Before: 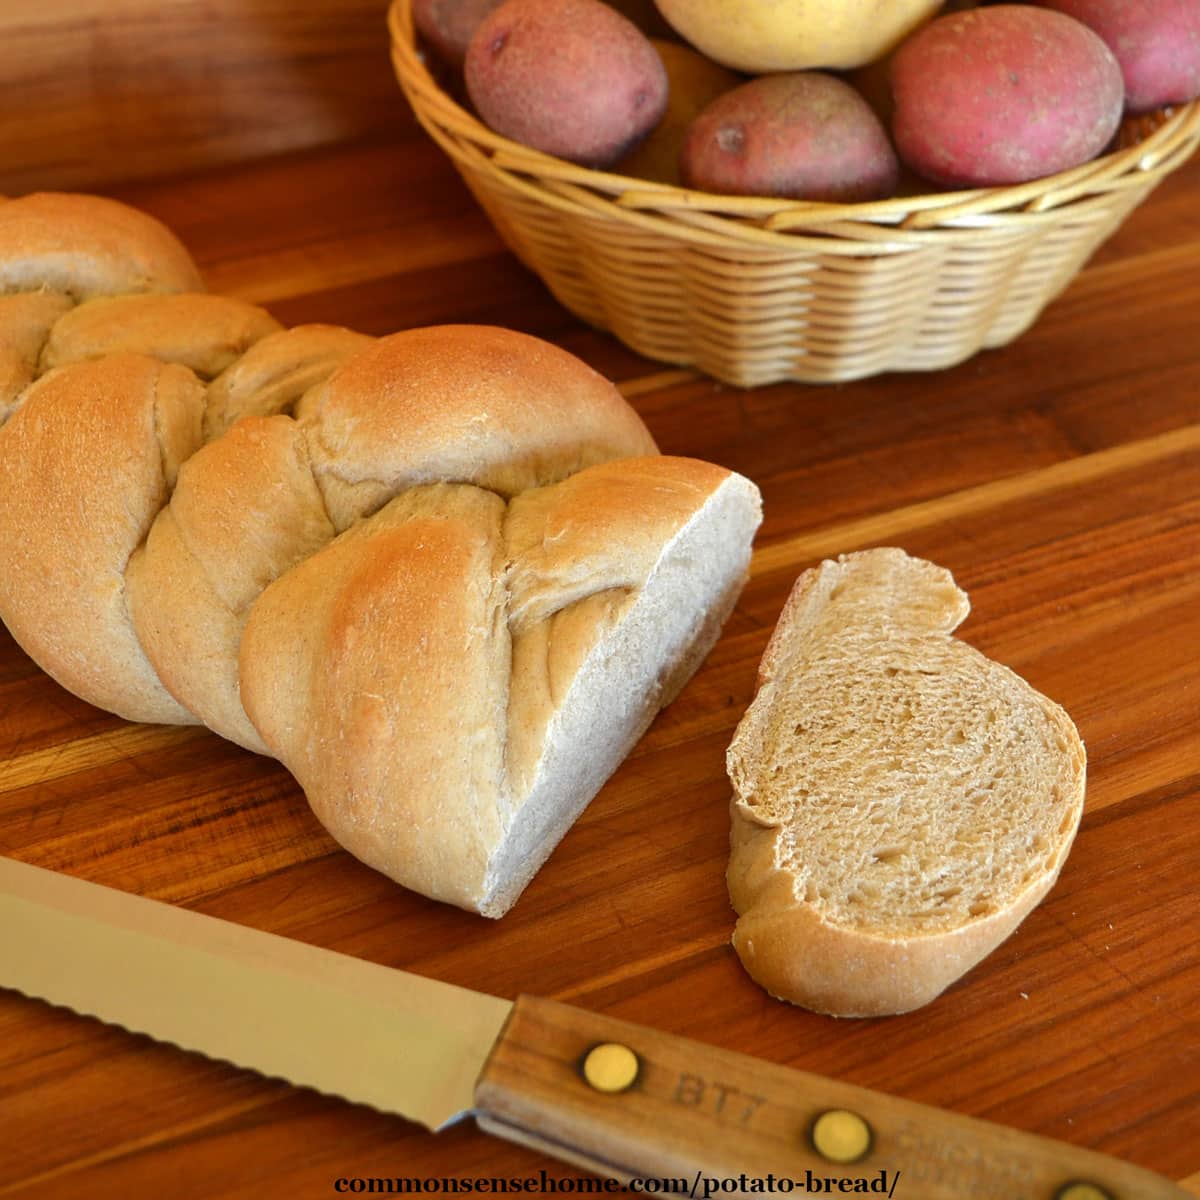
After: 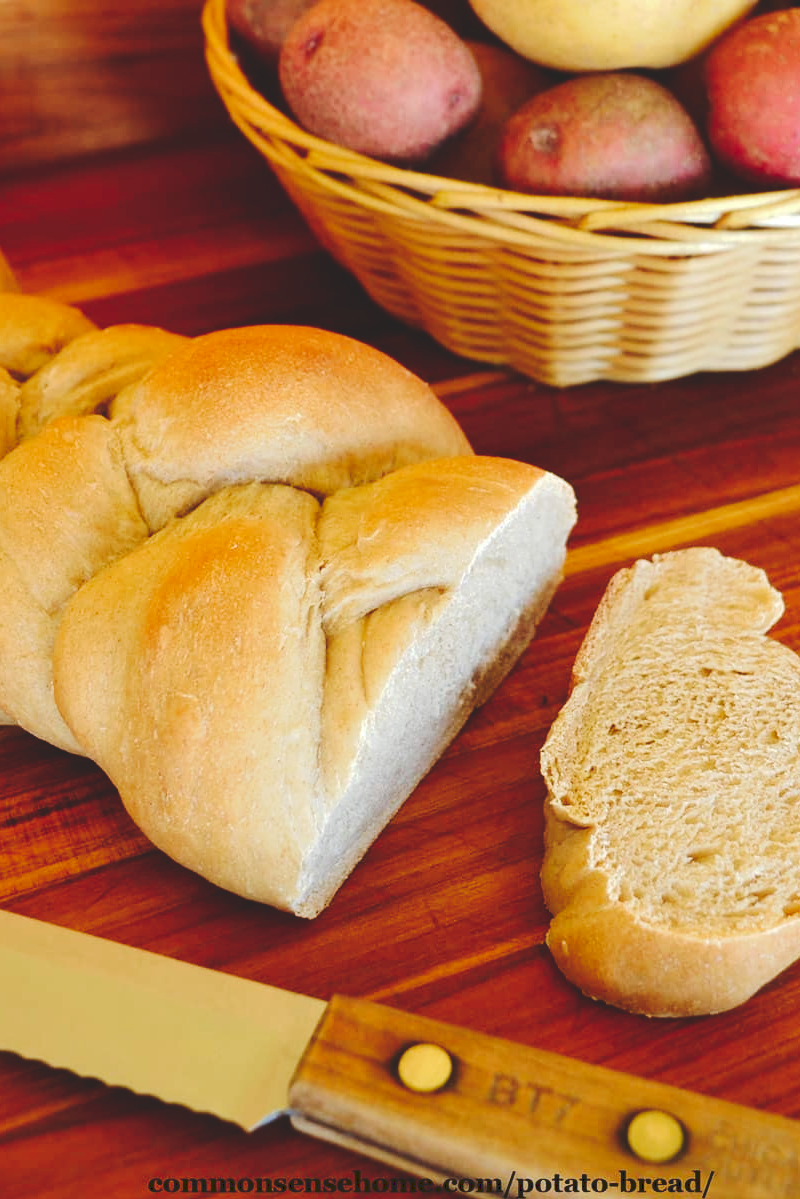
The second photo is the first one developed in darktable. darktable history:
tone curve: curves: ch0 [(0, 0) (0.003, 0.14) (0.011, 0.141) (0.025, 0.141) (0.044, 0.142) (0.069, 0.146) (0.1, 0.151) (0.136, 0.16) (0.177, 0.182) (0.224, 0.214) (0.277, 0.272) (0.335, 0.35) (0.399, 0.453) (0.468, 0.548) (0.543, 0.634) (0.623, 0.715) (0.709, 0.778) (0.801, 0.848) (0.898, 0.902) (1, 1)], preserve colors none
crop and rotate: left 15.546%, right 17.787%
velvia: on, module defaults
